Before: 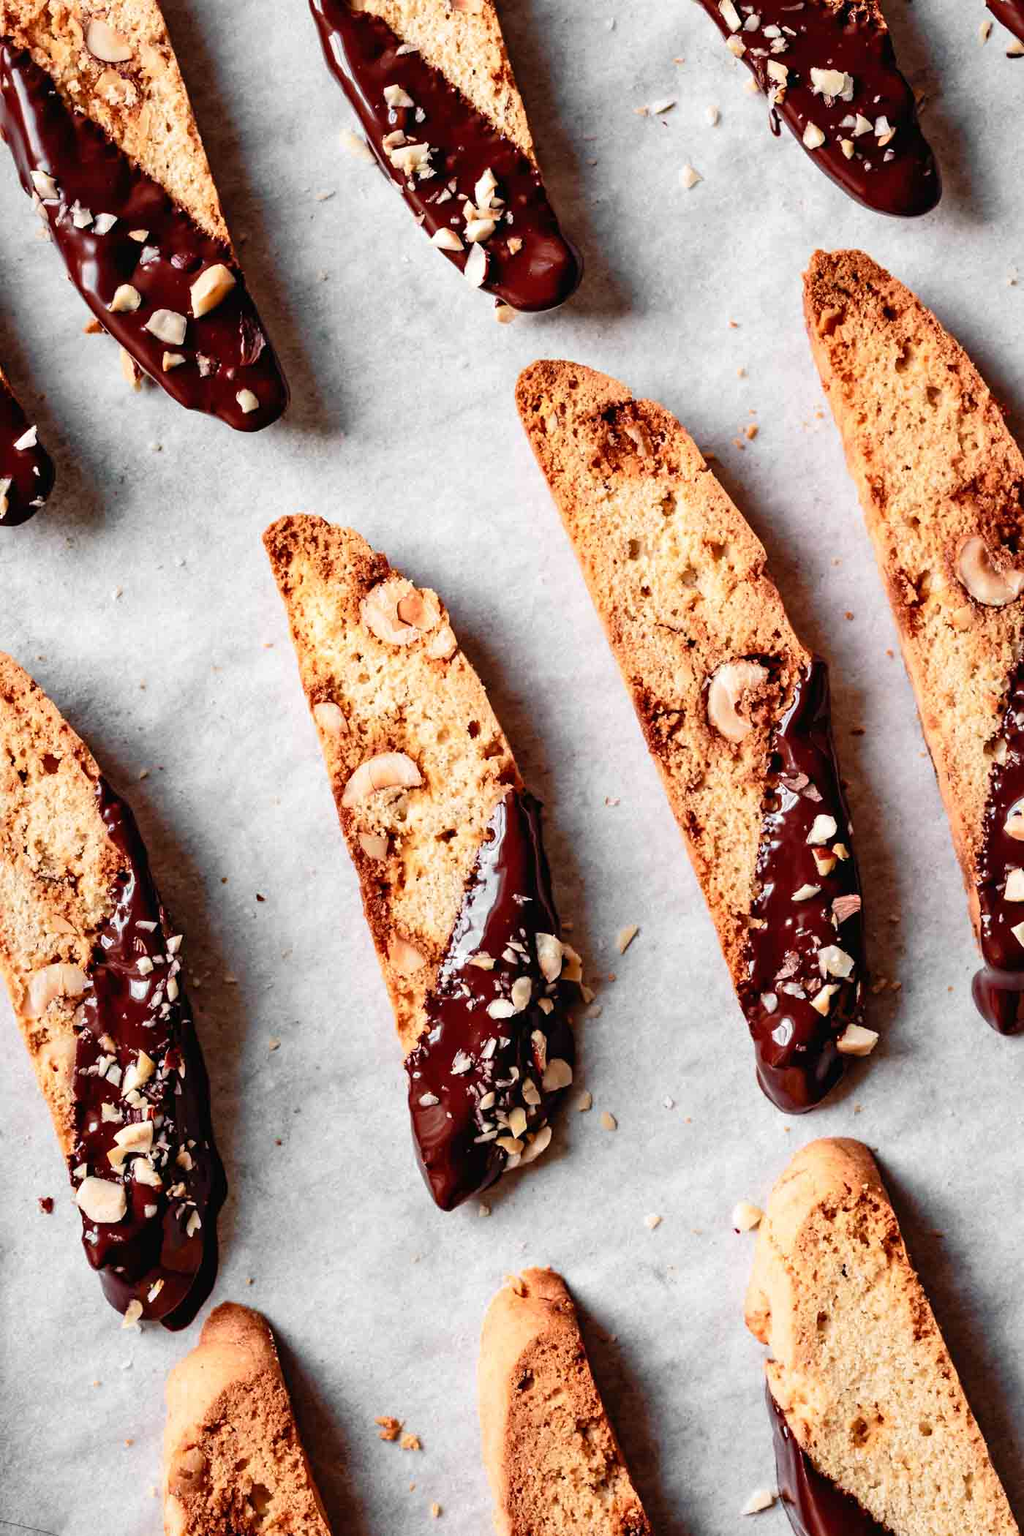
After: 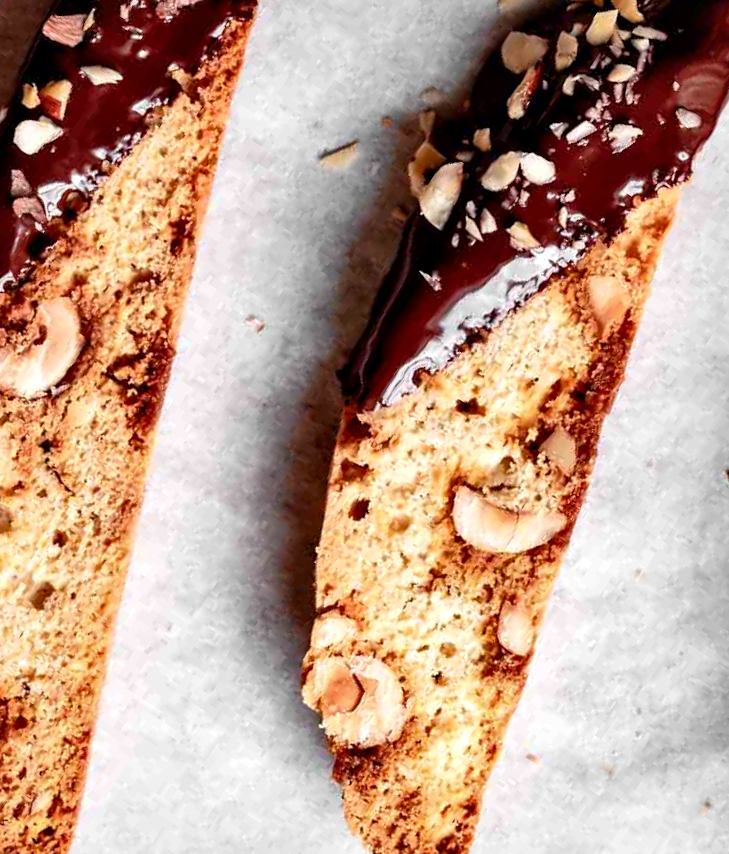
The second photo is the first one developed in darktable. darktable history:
crop and rotate: angle 146.94°, left 9.207%, top 15.57%, right 4.542%, bottom 17.001%
local contrast: mode bilateral grid, contrast 25, coarseness 61, detail 151%, midtone range 0.2
